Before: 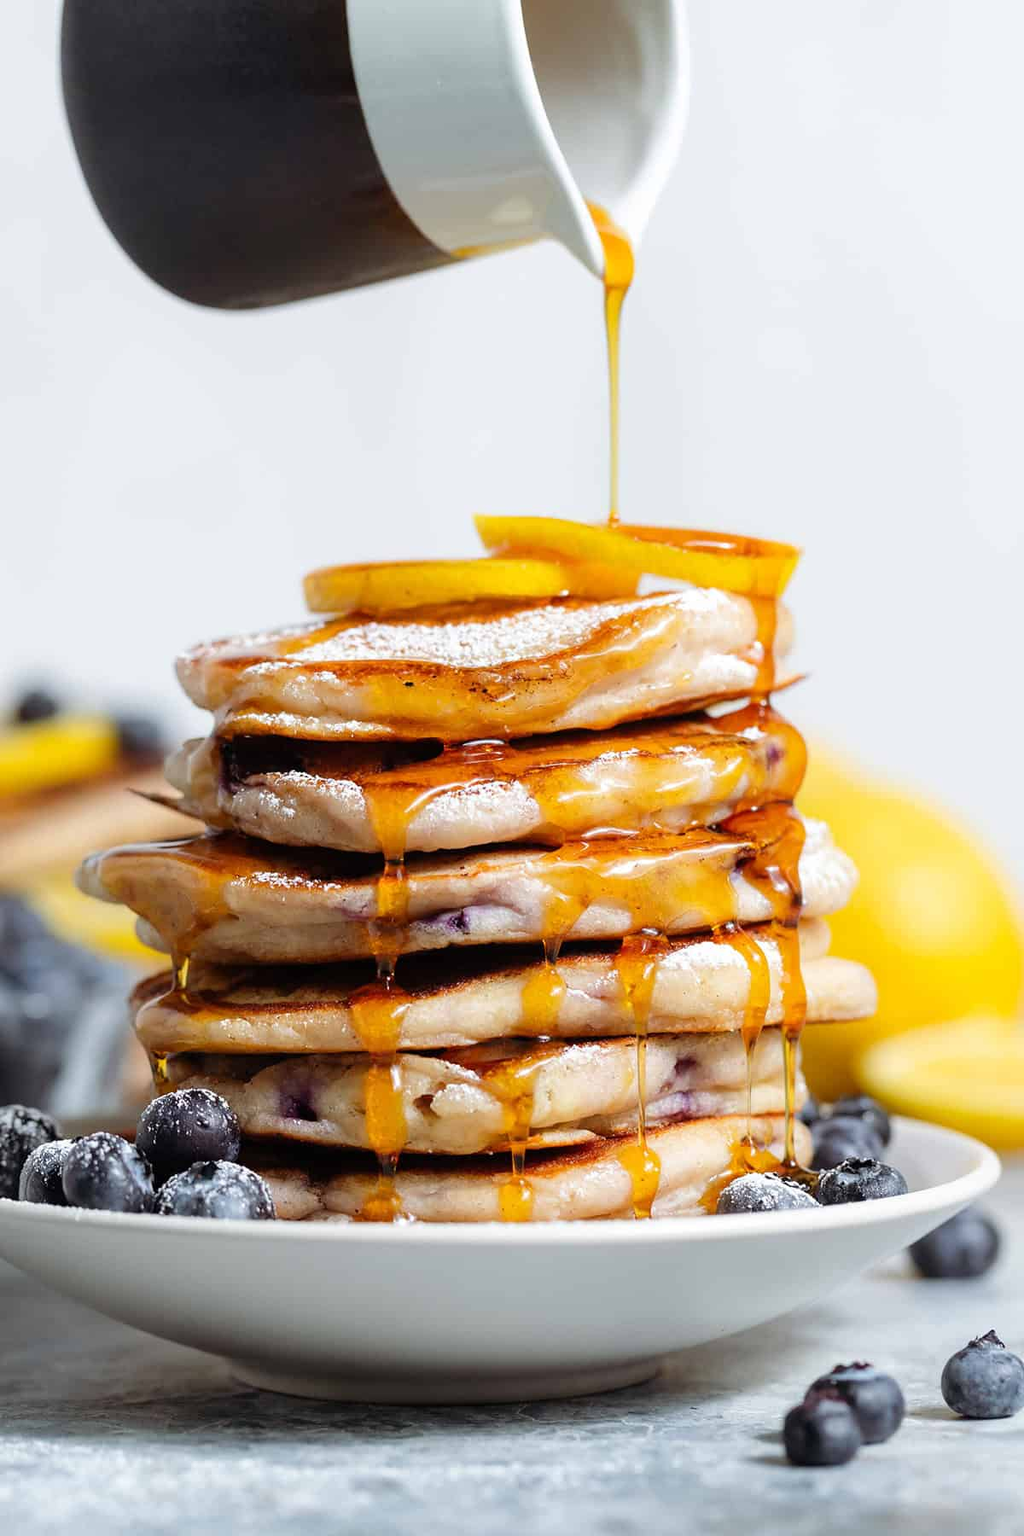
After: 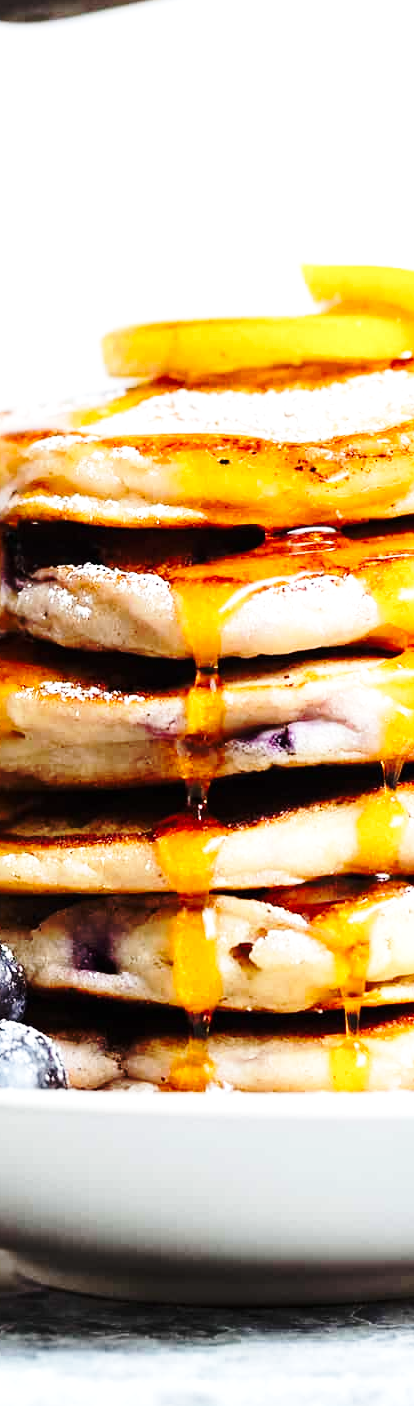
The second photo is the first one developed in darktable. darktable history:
base curve: curves: ch0 [(0, 0) (0.036, 0.037) (0.121, 0.228) (0.46, 0.76) (0.859, 0.983) (1, 1)], preserve colors none
crop and rotate: left 21.296%, top 18.903%, right 44.167%, bottom 2.973%
tone equalizer: -8 EV -0.401 EV, -7 EV -0.357 EV, -6 EV -0.314 EV, -5 EV -0.261 EV, -3 EV 0.215 EV, -2 EV 0.36 EV, -1 EV 0.38 EV, +0 EV 0.436 EV, edges refinement/feathering 500, mask exposure compensation -1.24 EV, preserve details no
